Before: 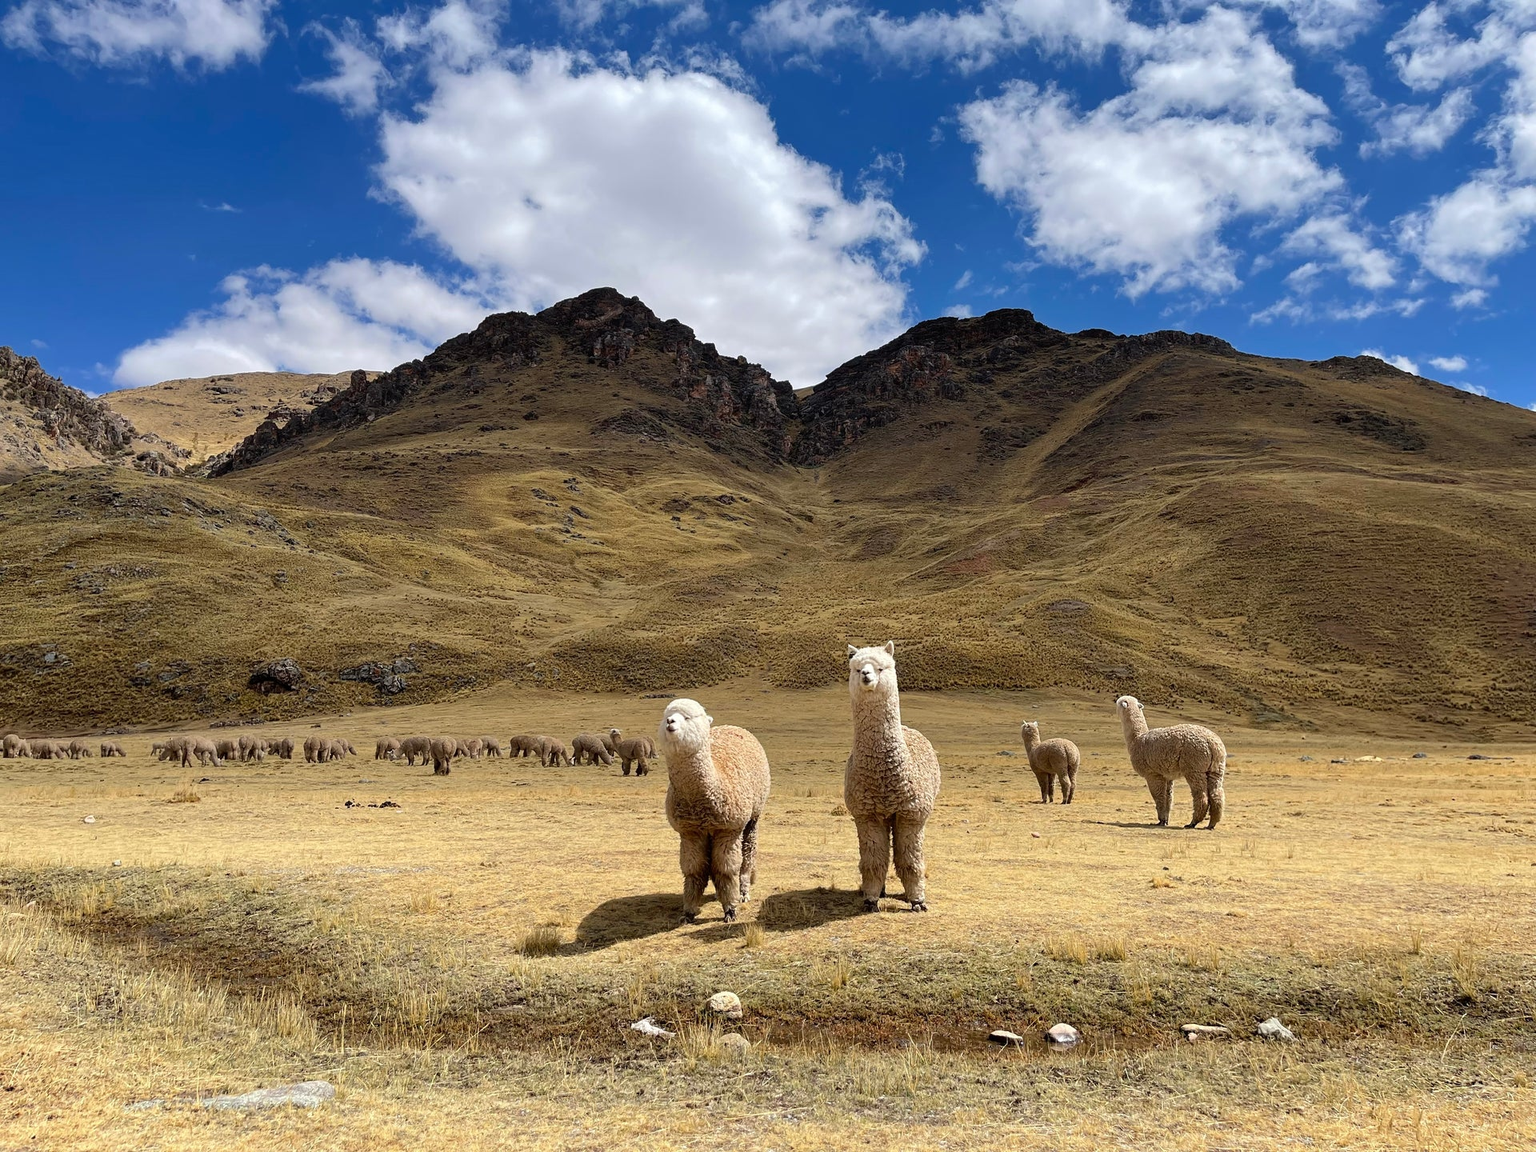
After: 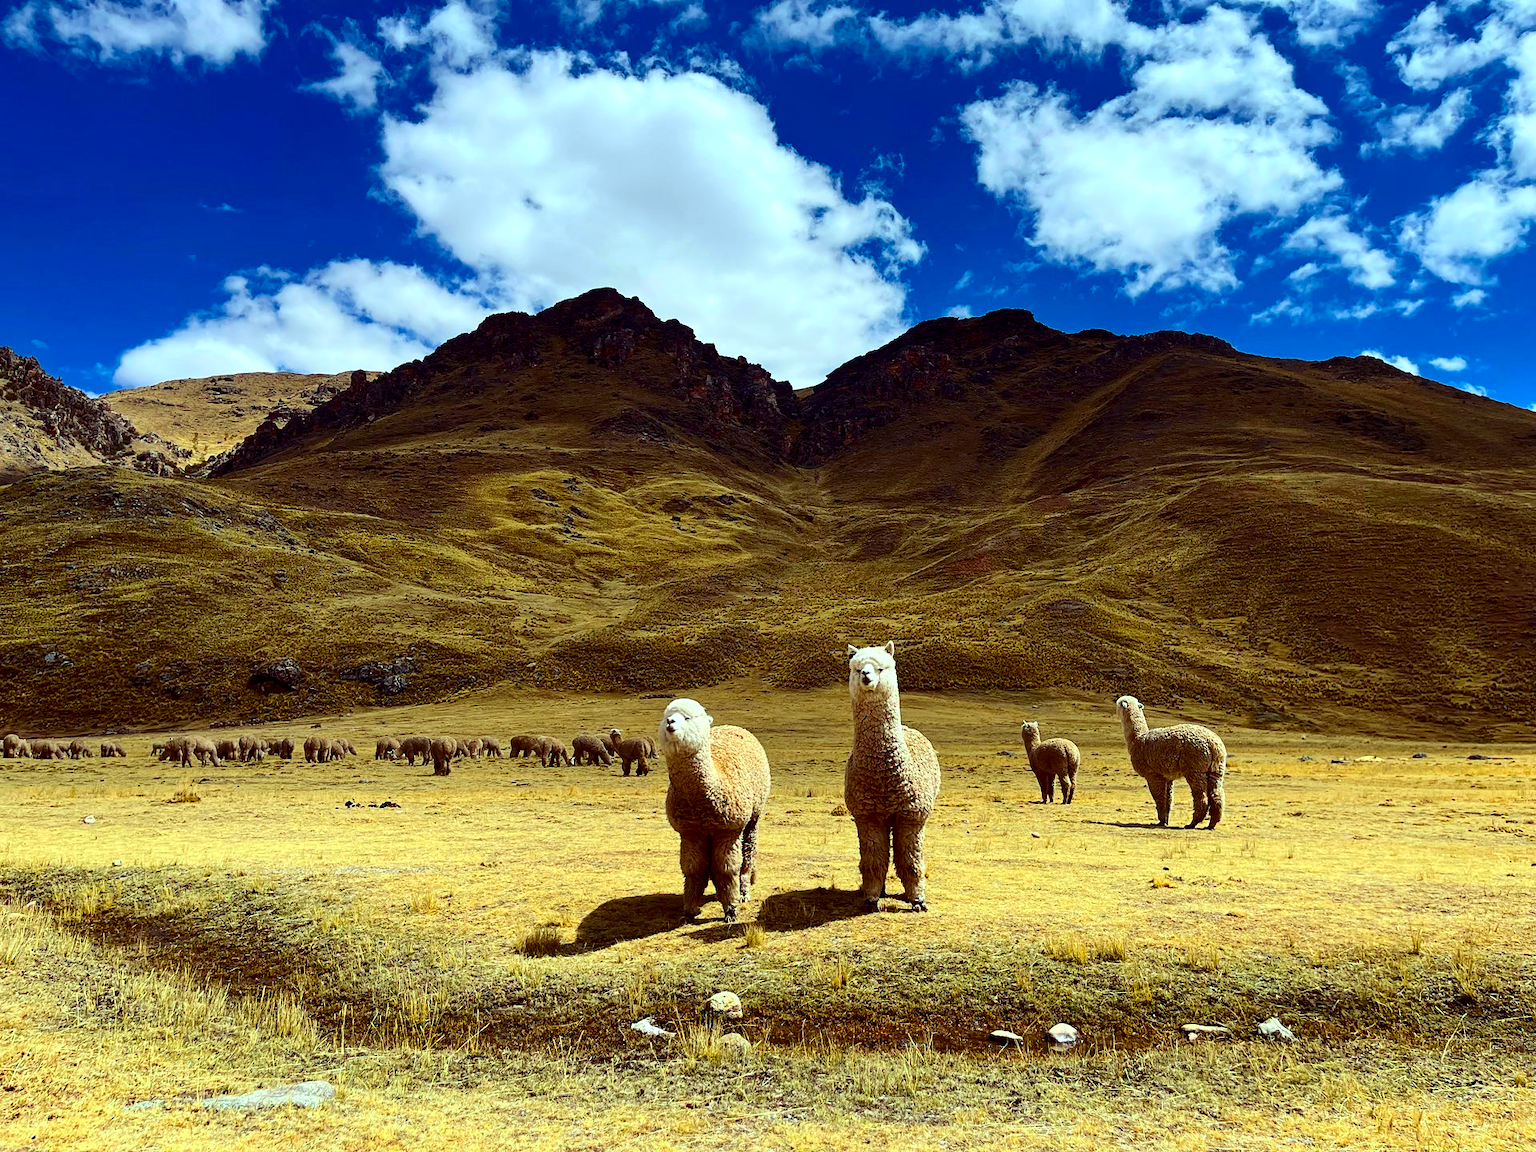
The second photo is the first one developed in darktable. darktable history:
color balance rgb: shadows lift › luminance 0.49%, shadows lift › chroma 6.83%, shadows lift › hue 300.29°, power › hue 208.98°, highlights gain › luminance 20.24%, highlights gain › chroma 2.73%, highlights gain › hue 173.85°, perceptual saturation grading › global saturation 18.05%
contrast brightness saturation: contrast 0.22, brightness -0.19, saturation 0.24
